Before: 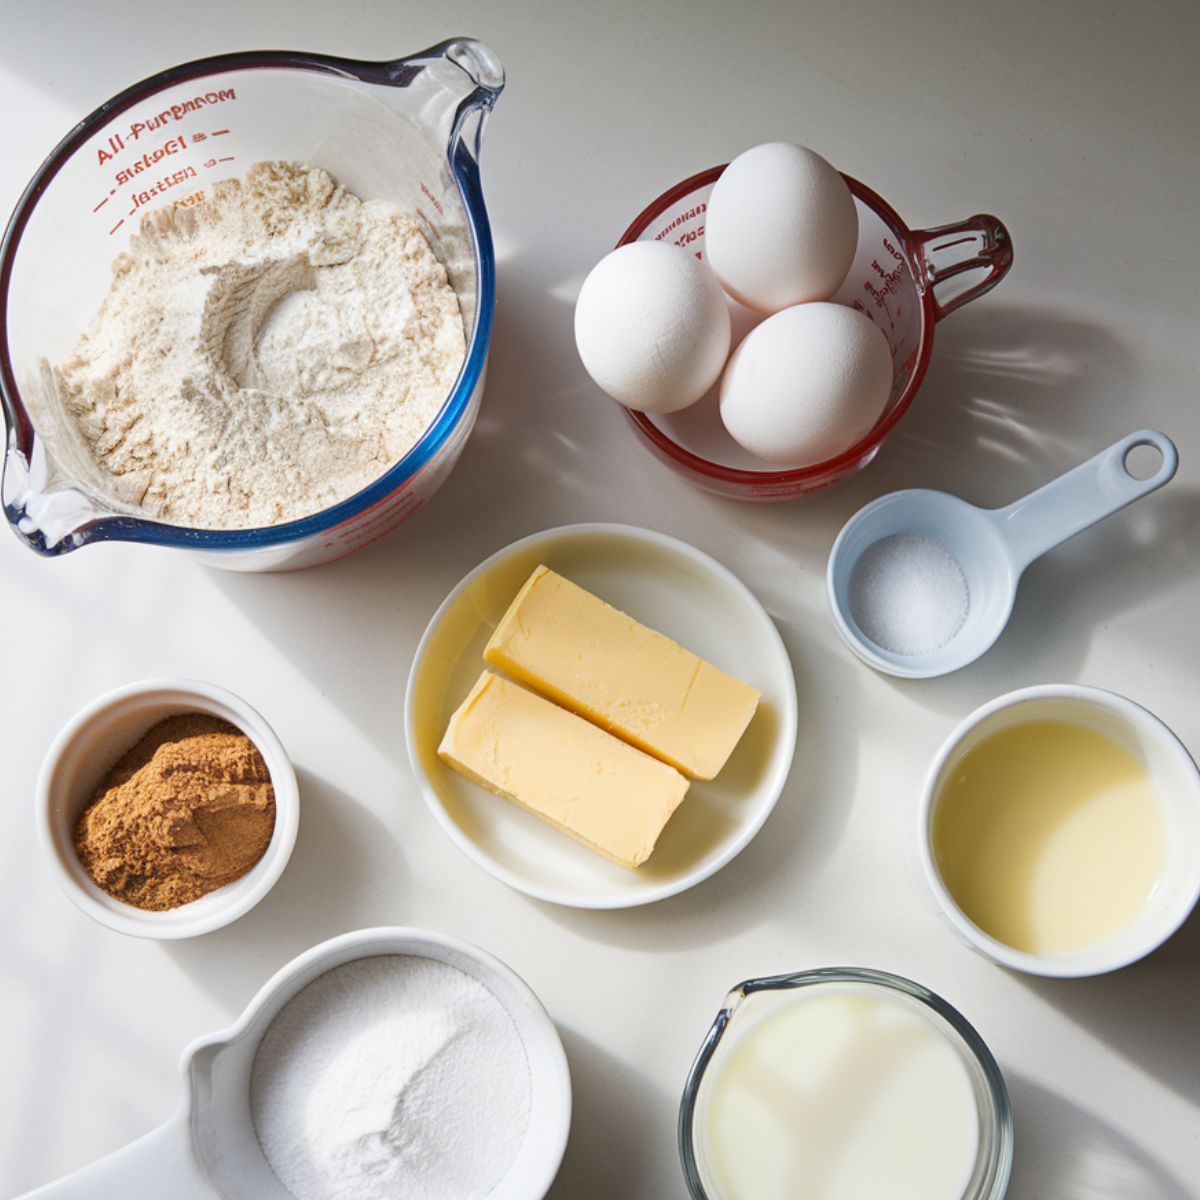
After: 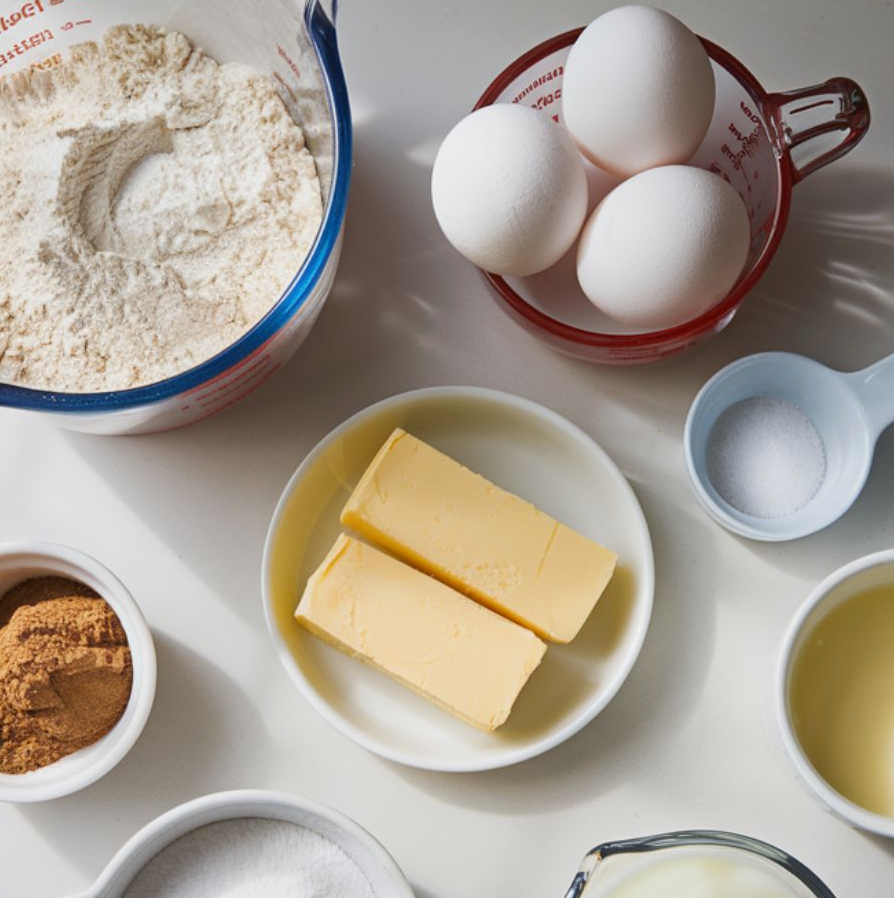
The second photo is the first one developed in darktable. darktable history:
exposure: exposure -0.172 EV, compensate highlight preservation false
crop and rotate: left 11.99%, top 11.419%, right 13.485%, bottom 13.684%
